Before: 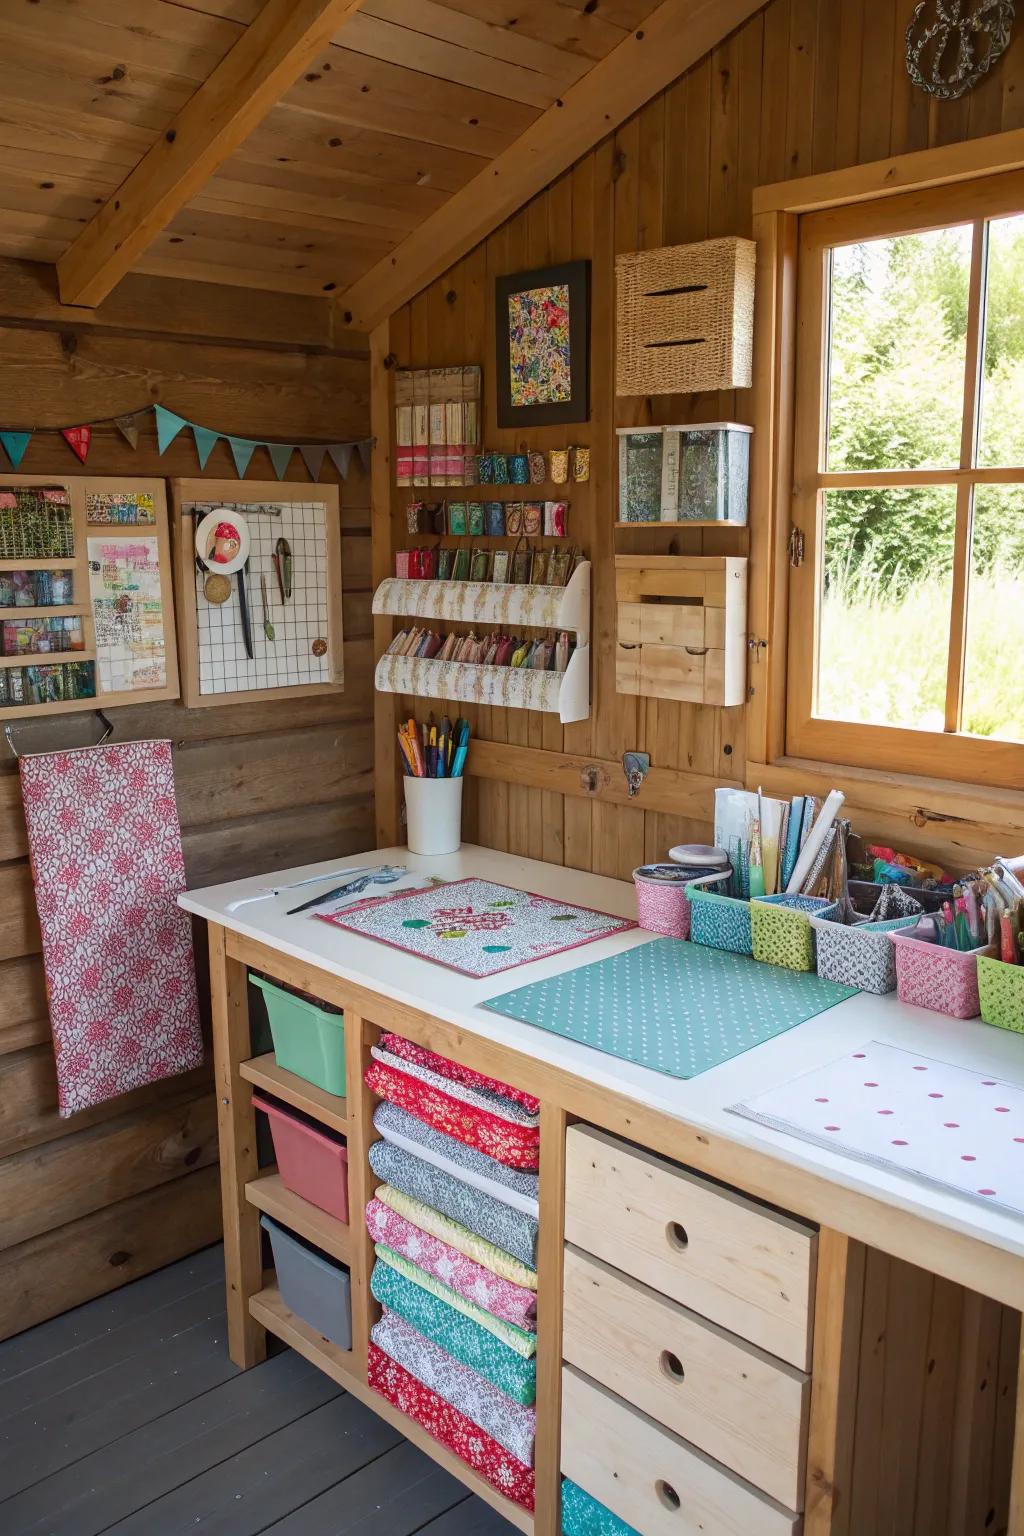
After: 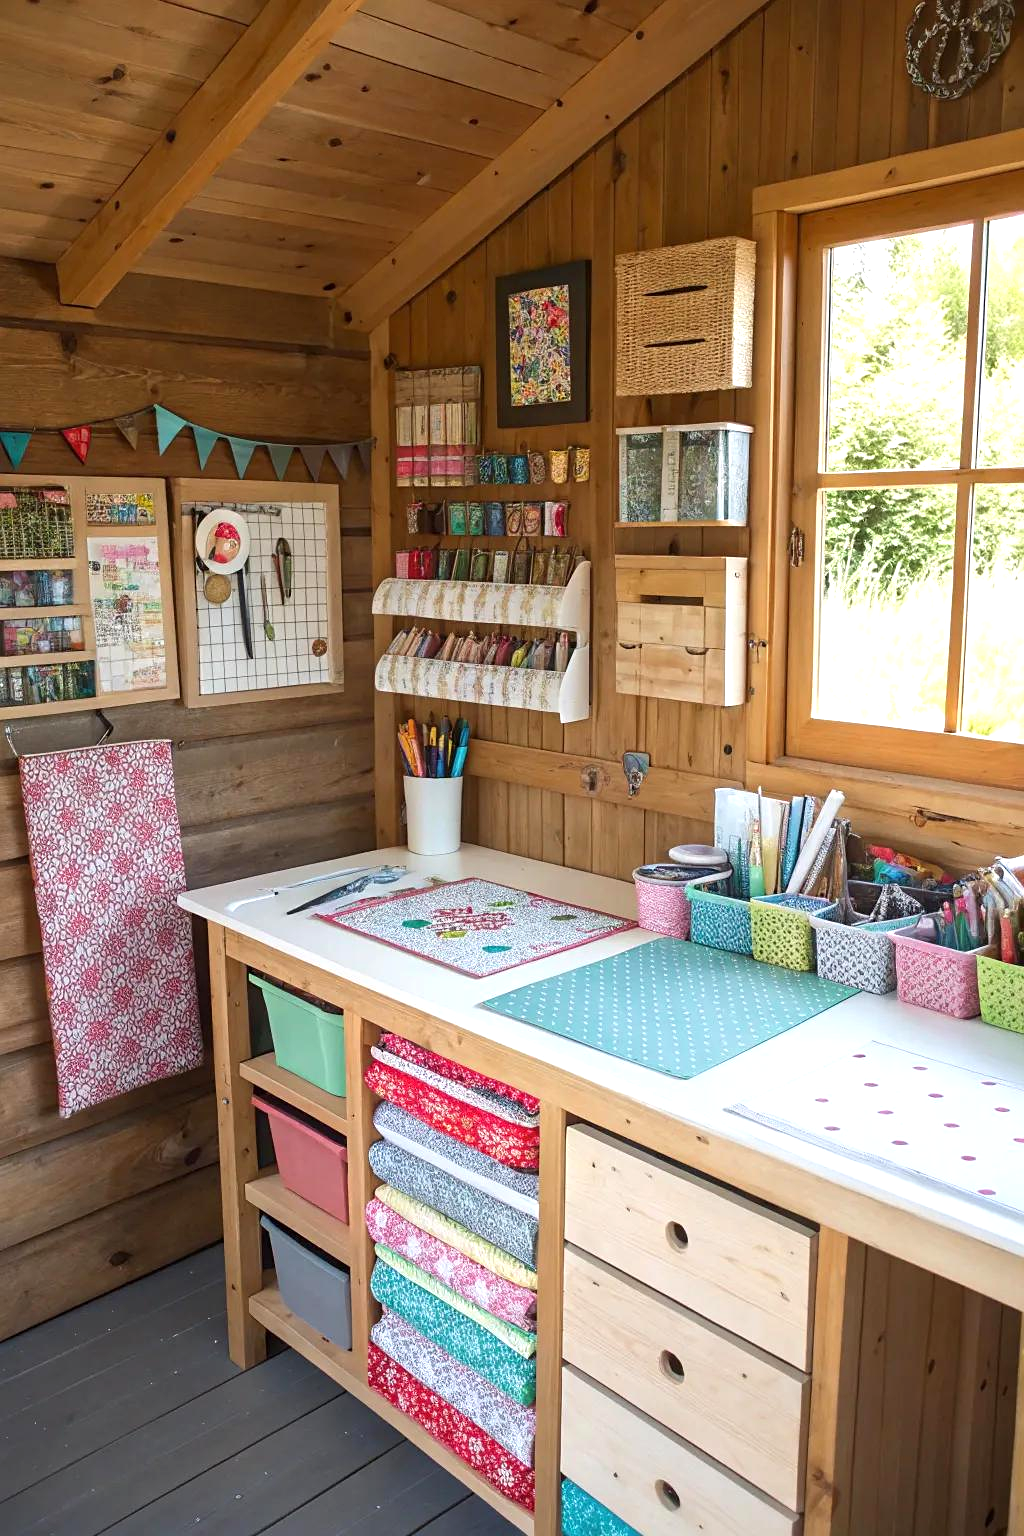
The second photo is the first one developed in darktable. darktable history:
exposure: black level correction 0, exposure 0.499 EV, compensate highlight preservation false
sharpen: amount 0.202
